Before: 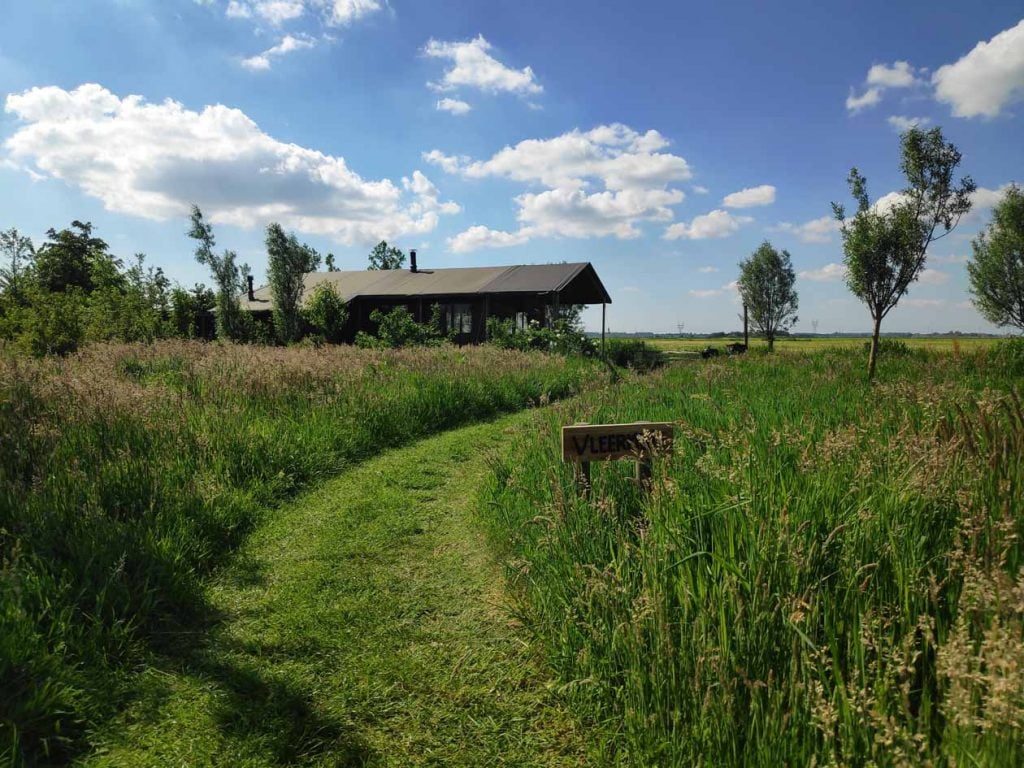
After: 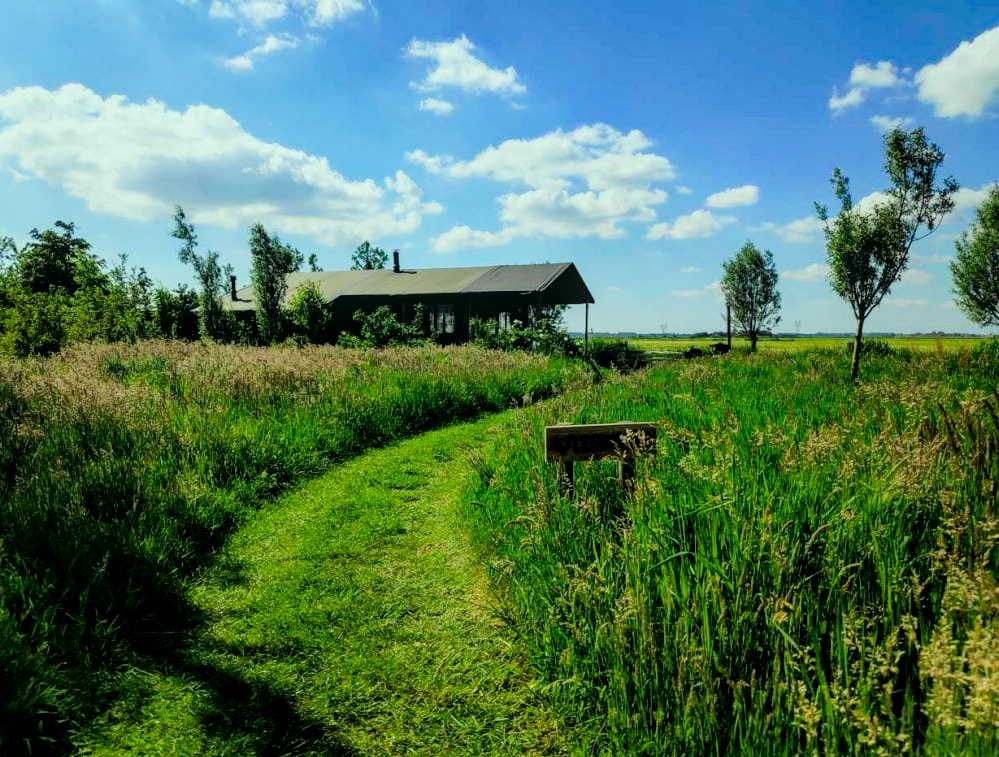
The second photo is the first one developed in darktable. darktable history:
crop and rotate: left 1.746%, right 0.66%, bottom 1.321%
tone equalizer: -8 EV -0.729 EV, -7 EV -0.729 EV, -6 EV -0.58 EV, -5 EV -0.378 EV, -3 EV 0.392 EV, -2 EV 0.6 EV, -1 EV 0.697 EV, +0 EV 0.747 EV
local contrast: on, module defaults
filmic rgb: black relative exposure -7.65 EV, white relative exposure 4.56 EV, hardness 3.61
color correction: highlights a* -7.39, highlights b* 0.992, shadows a* -2.94, saturation 1.4
